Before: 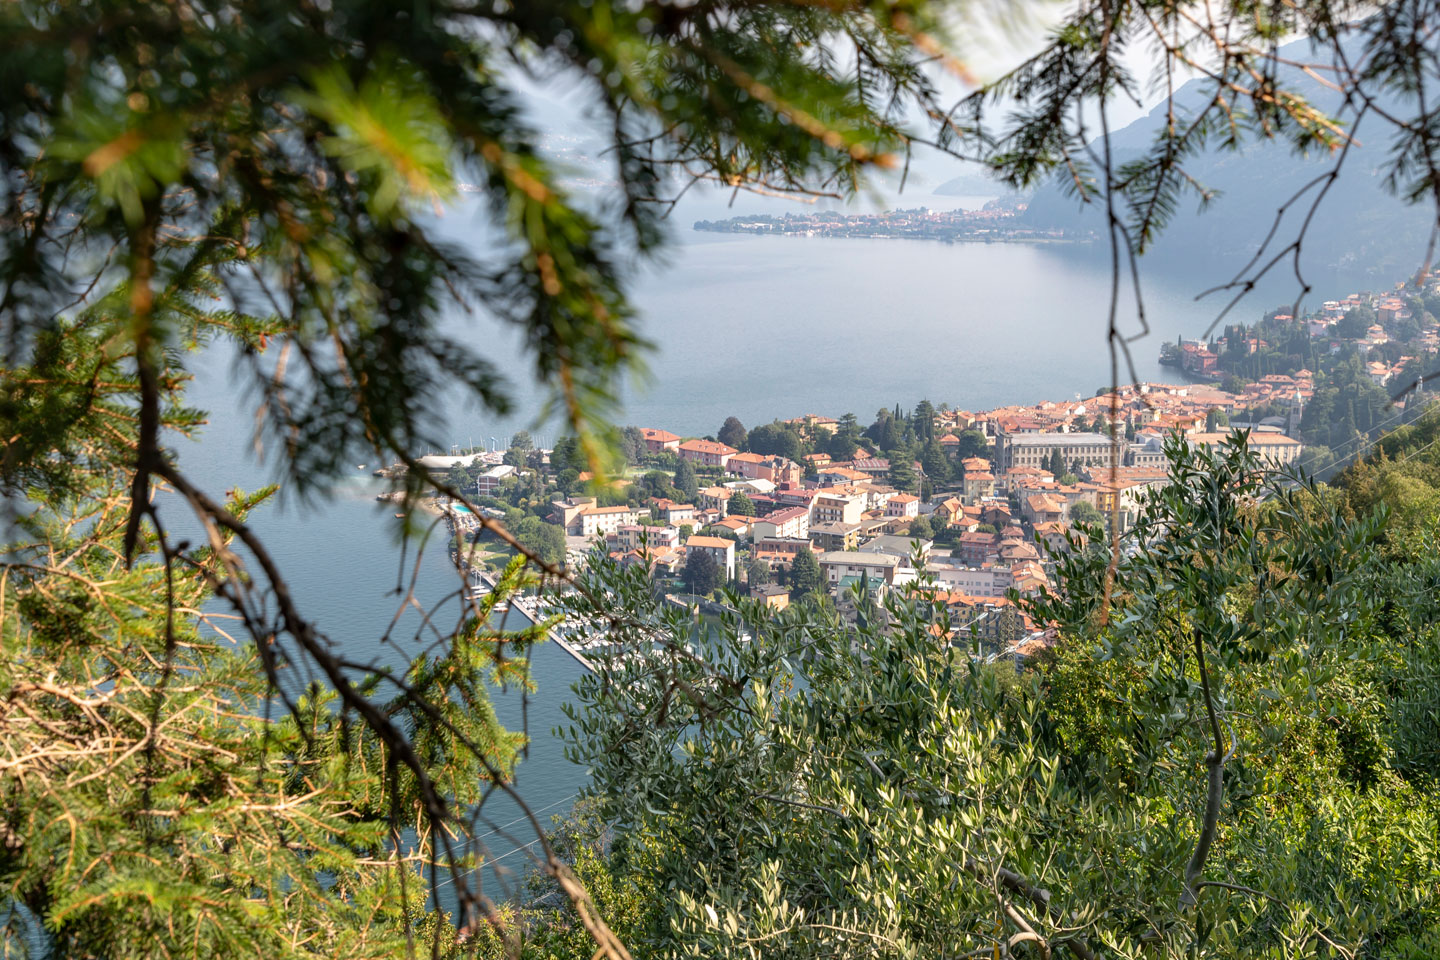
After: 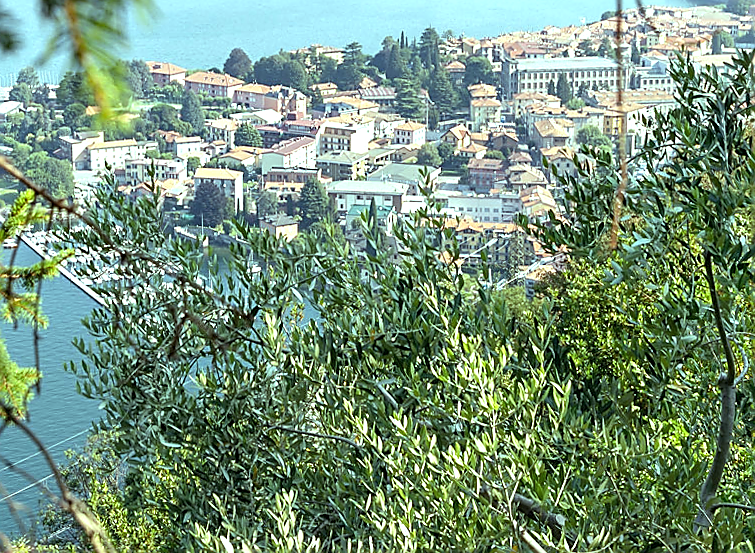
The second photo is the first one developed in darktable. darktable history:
exposure: black level correction 0, exposure 0.5 EV, compensate exposure bias true, compensate highlight preservation false
sharpen: radius 1.4, amount 1.25, threshold 0.7
crop: left 34.479%, top 38.822%, right 13.718%, bottom 5.172%
color balance: mode lift, gamma, gain (sRGB), lift [0.997, 0.979, 1.021, 1.011], gamma [1, 1.084, 0.916, 0.998], gain [1, 0.87, 1.13, 1.101], contrast 4.55%, contrast fulcrum 38.24%, output saturation 104.09%
rotate and perspective: rotation -1.17°, automatic cropping off
